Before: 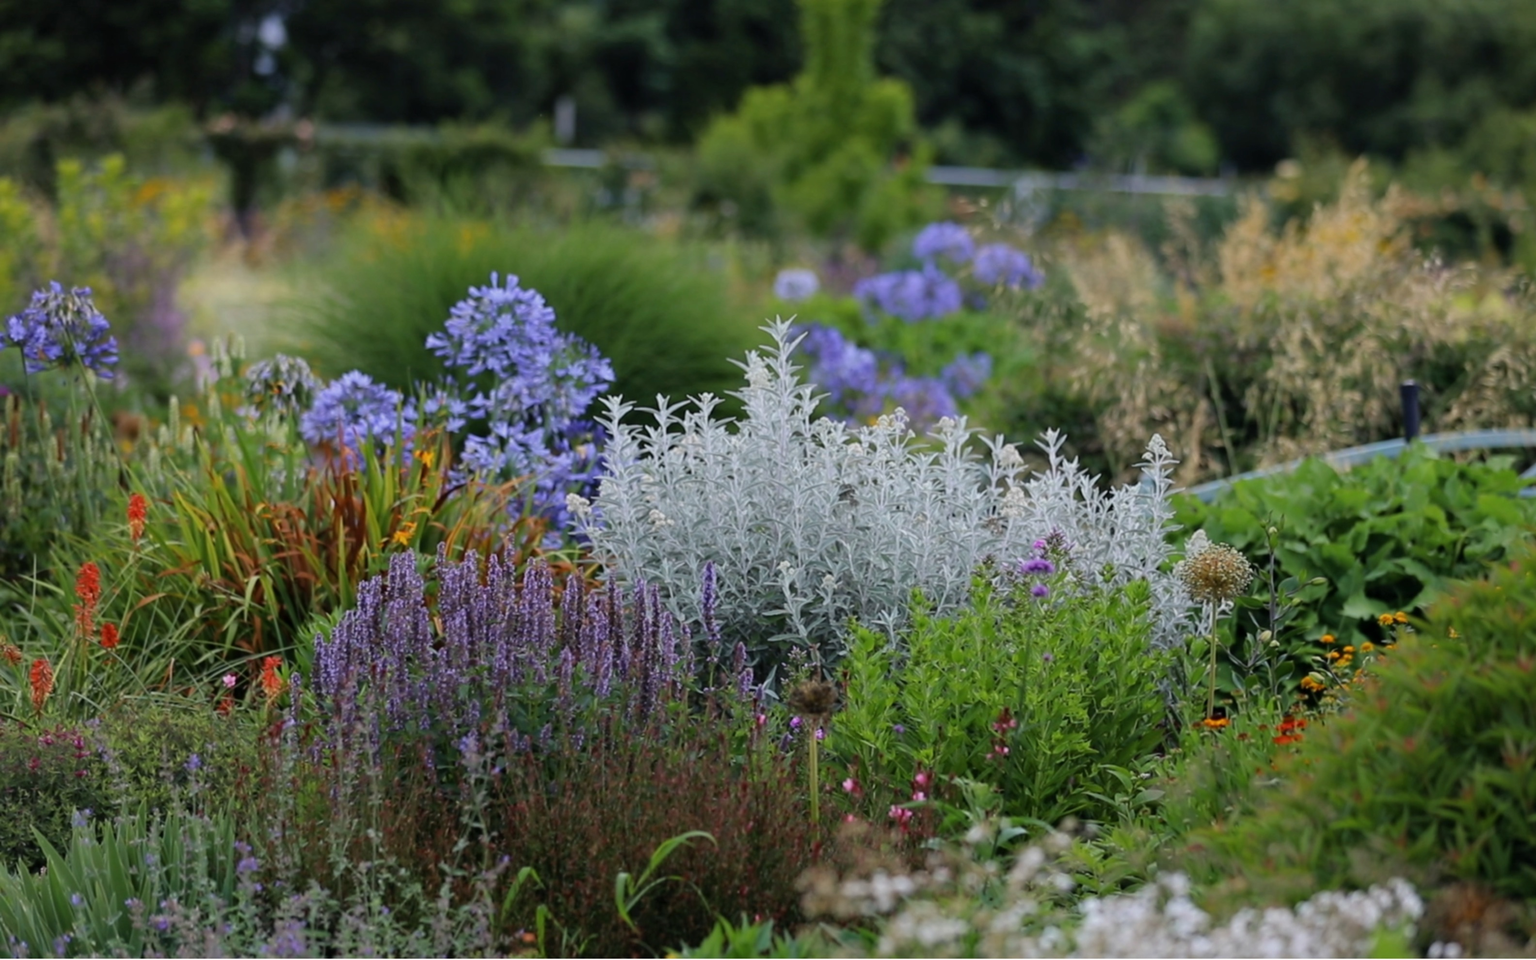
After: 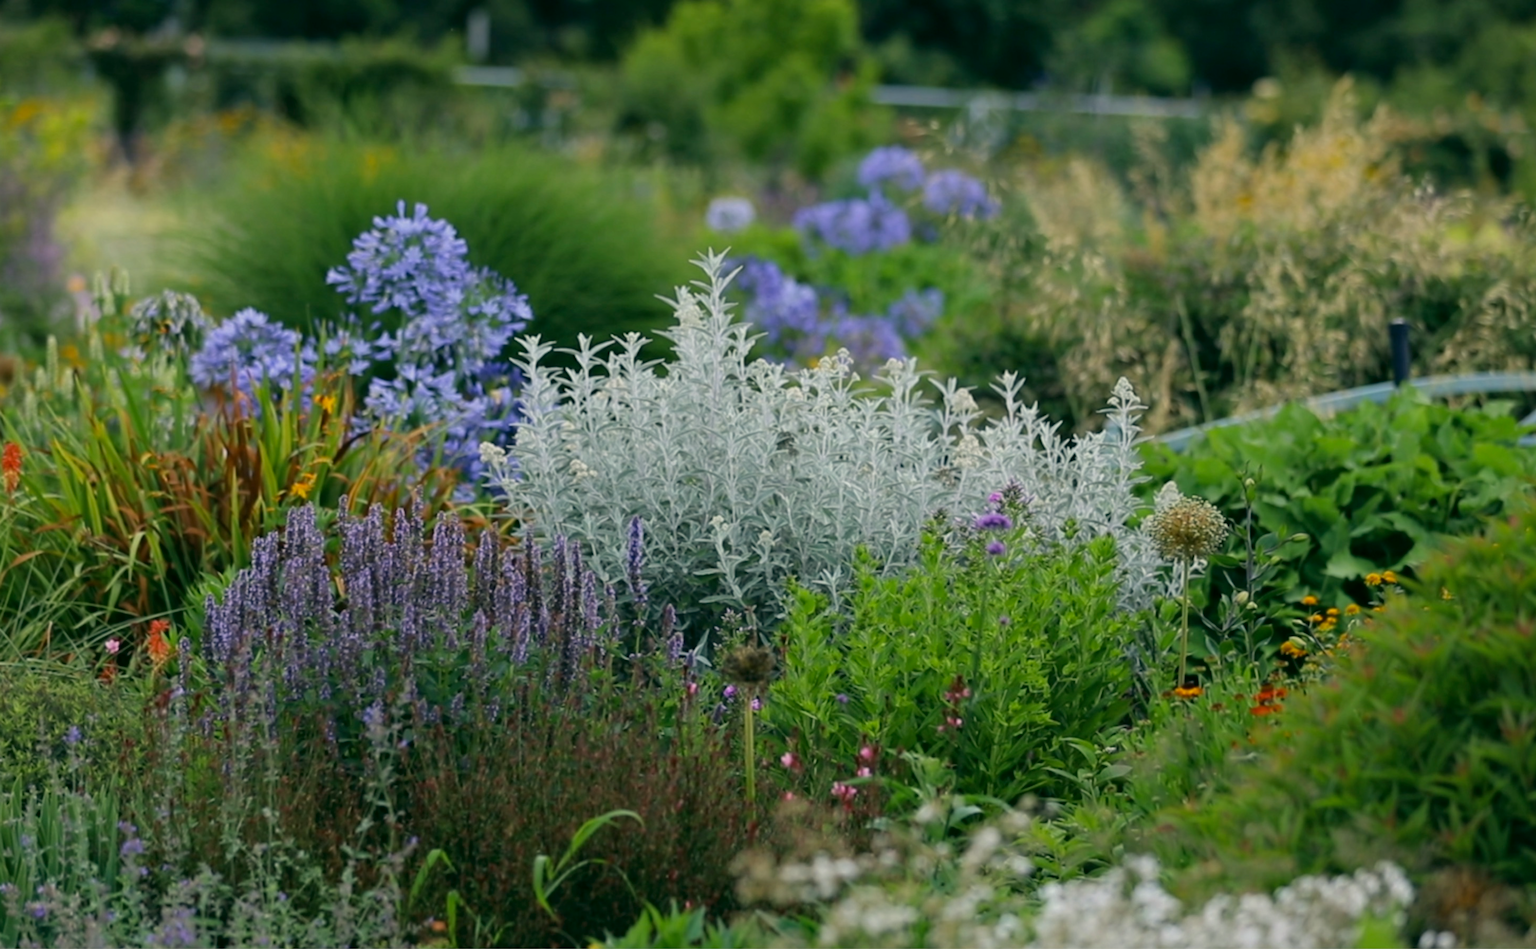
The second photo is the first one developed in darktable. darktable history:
color correction: highlights a* -0.482, highlights b* 9.48, shadows a* -9.48, shadows b* 0.803
crop and rotate: left 8.262%, top 9.226%
